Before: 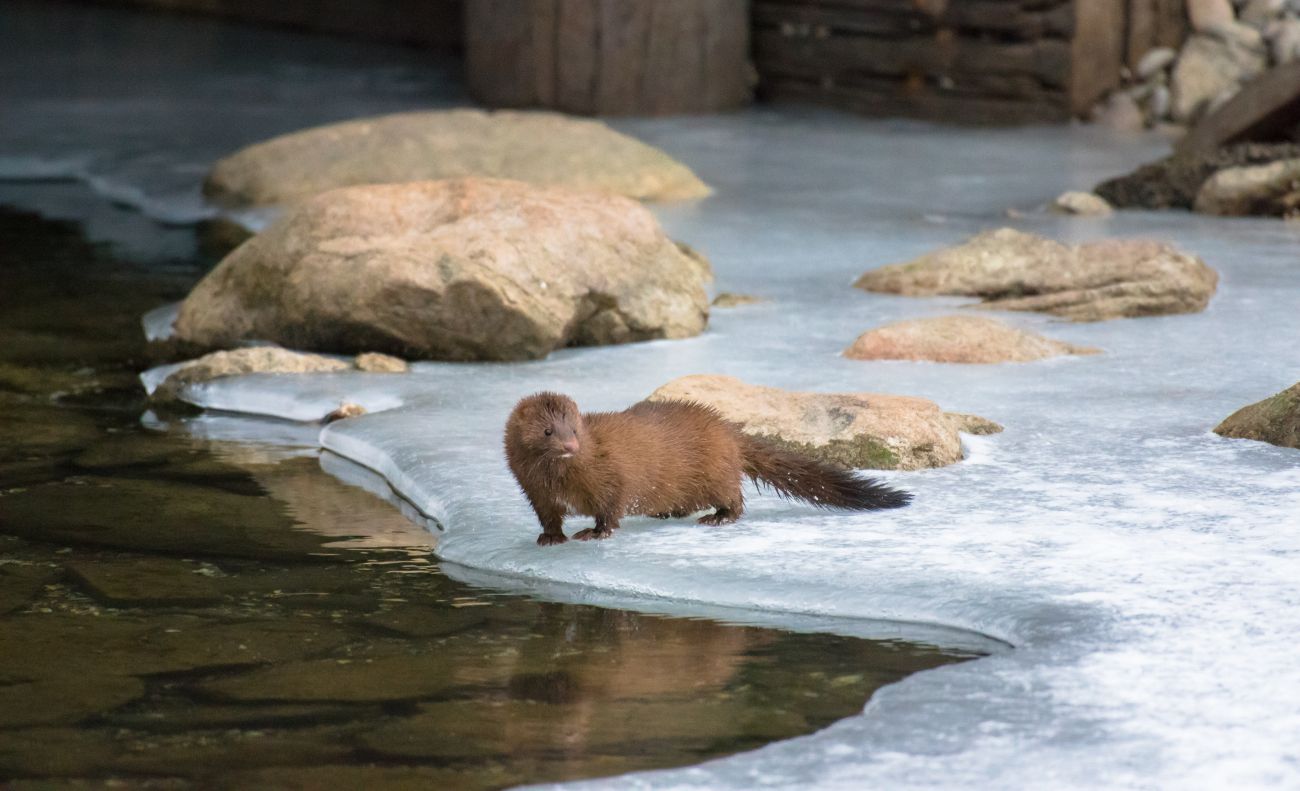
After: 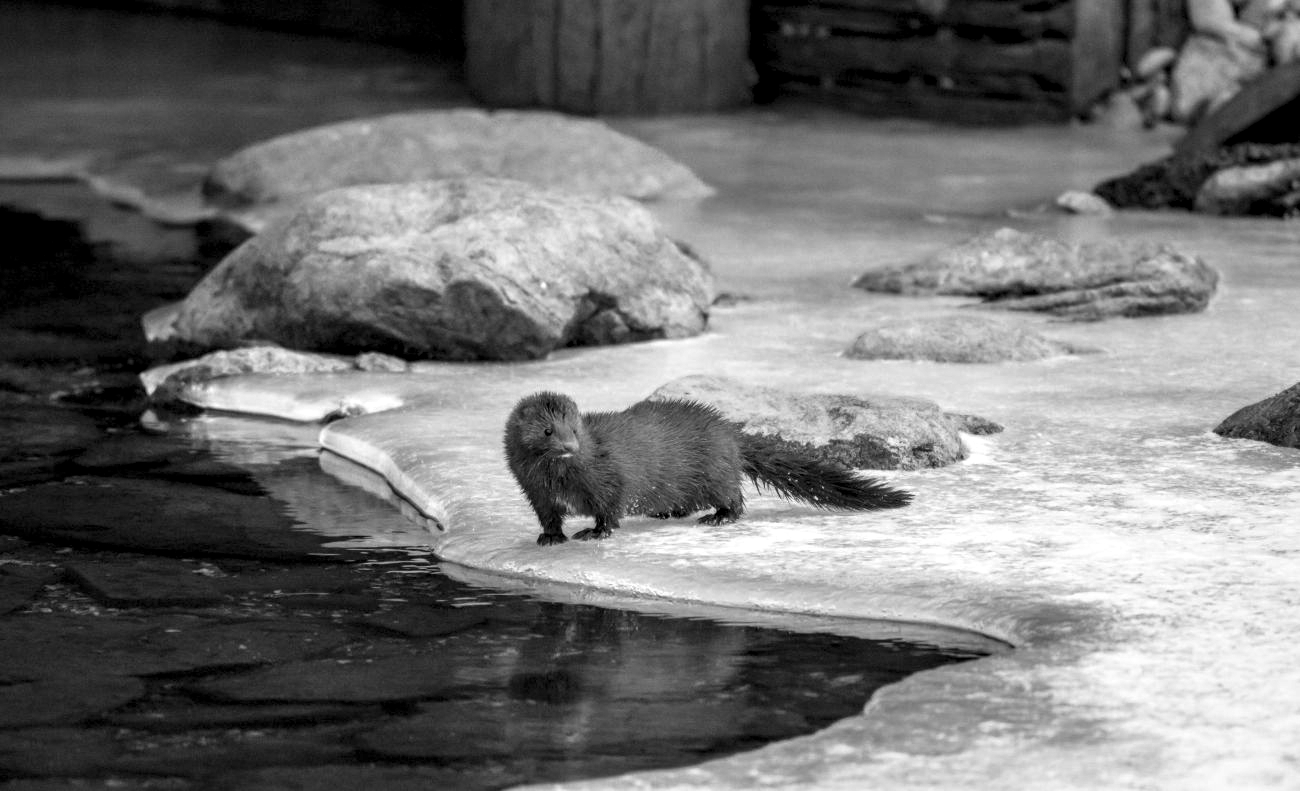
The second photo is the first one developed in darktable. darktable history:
local contrast: highlights 60%, shadows 60%, detail 160%
color calibration: output gray [0.246, 0.254, 0.501, 0], gray › normalize channels true, illuminant same as pipeline (D50), adaptation XYZ, x 0.347, y 0.358, temperature 5017.29 K, gamut compression 0.015
tone equalizer: mask exposure compensation -0.488 EV
